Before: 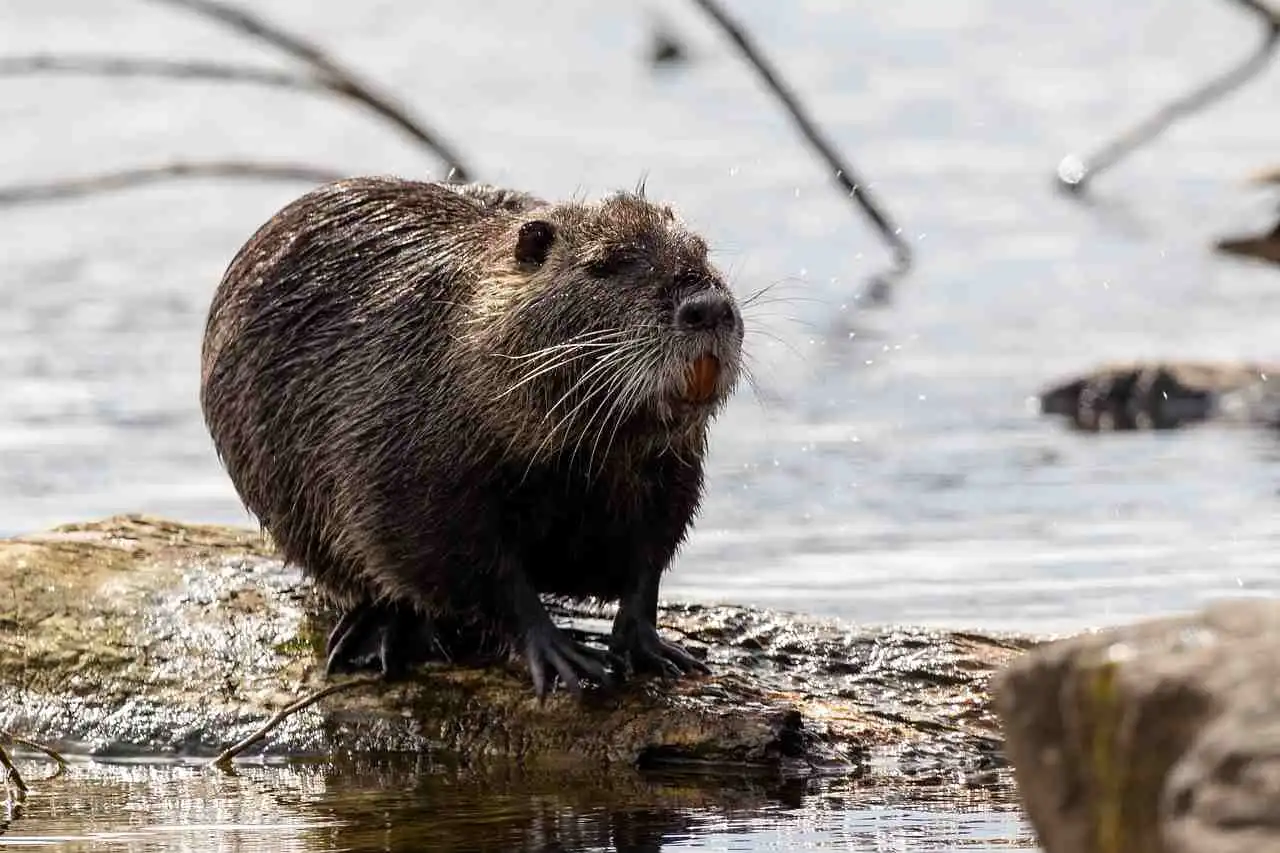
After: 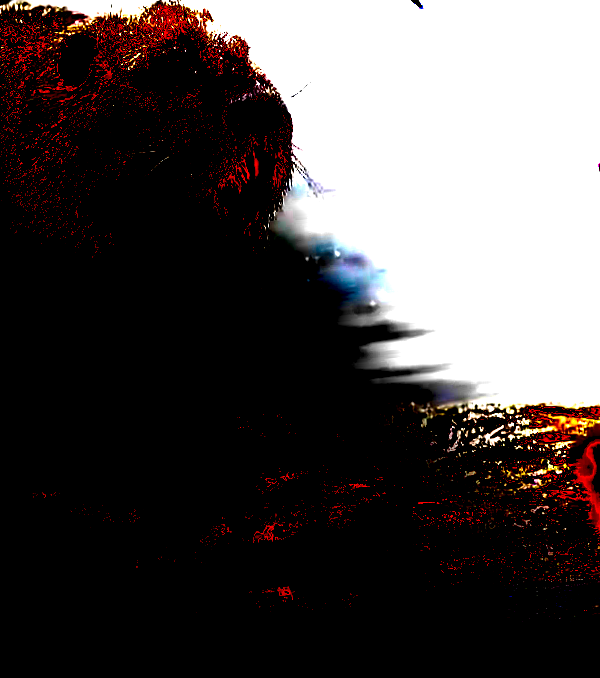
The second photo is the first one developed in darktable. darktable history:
local contrast: highlights 55%, shadows 52%, detail 130%, midtone range 0.452
rotate and perspective: rotation -5.2°, automatic cropping off
rgb curve: curves: ch0 [(0, 0) (0.175, 0.154) (0.785, 0.663) (1, 1)]
exposure: black level correction 0.1, exposure 3 EV, compensate highlight preservation false
crop: left 35.432%, top 26.233%, right 20.145%, bottom 3.432%
